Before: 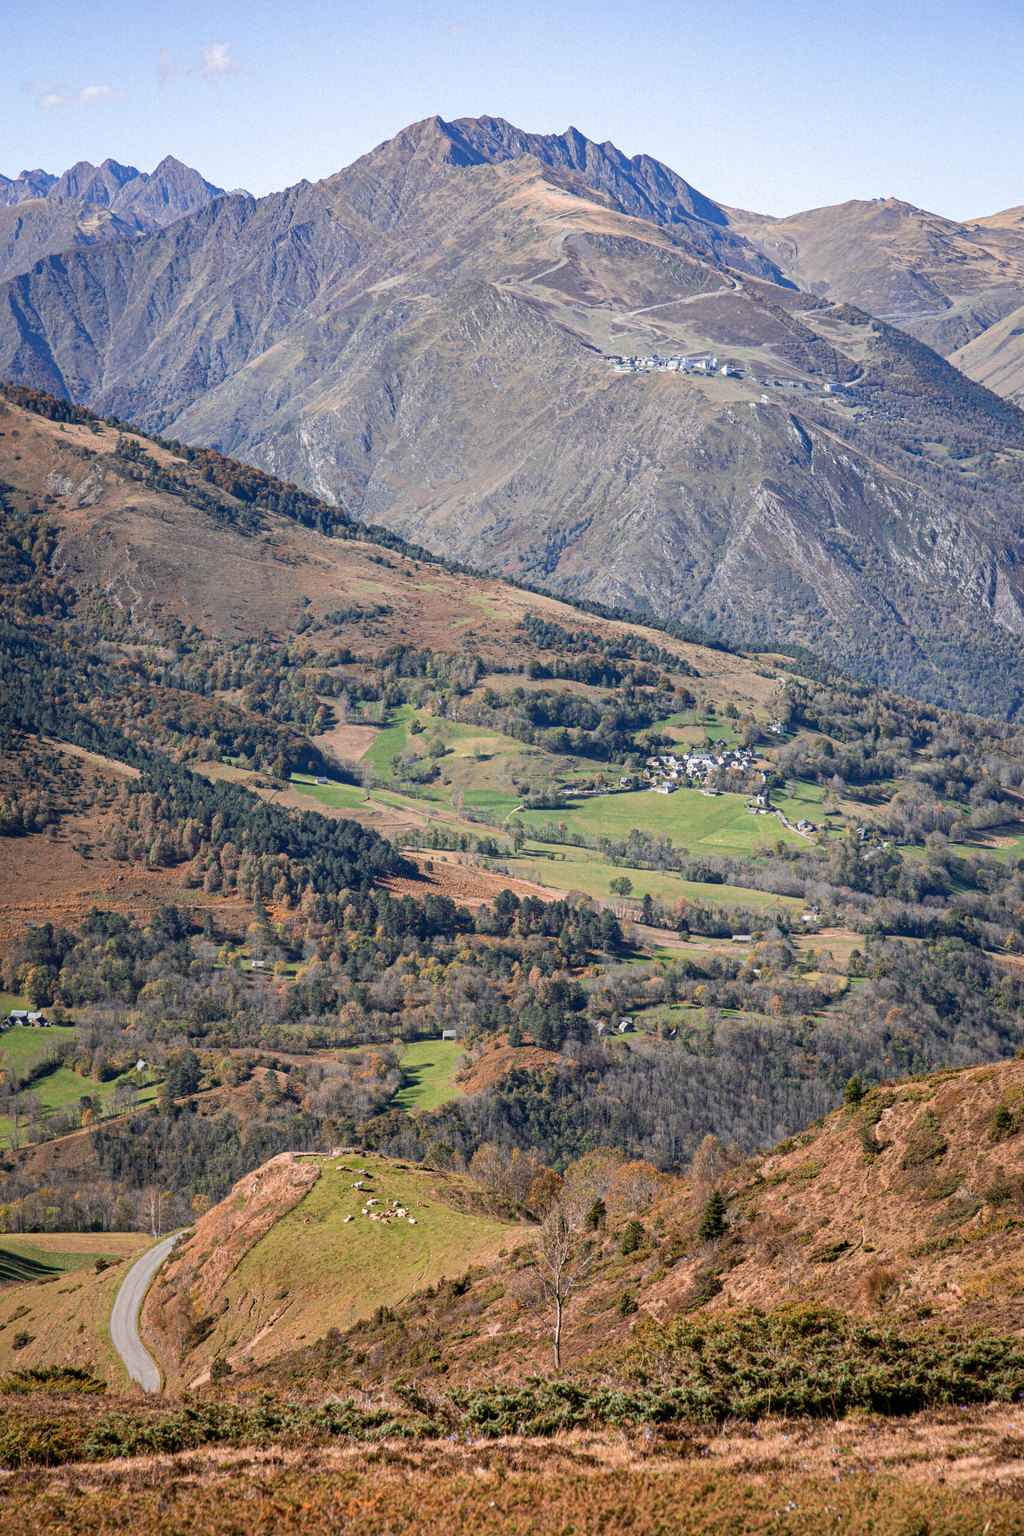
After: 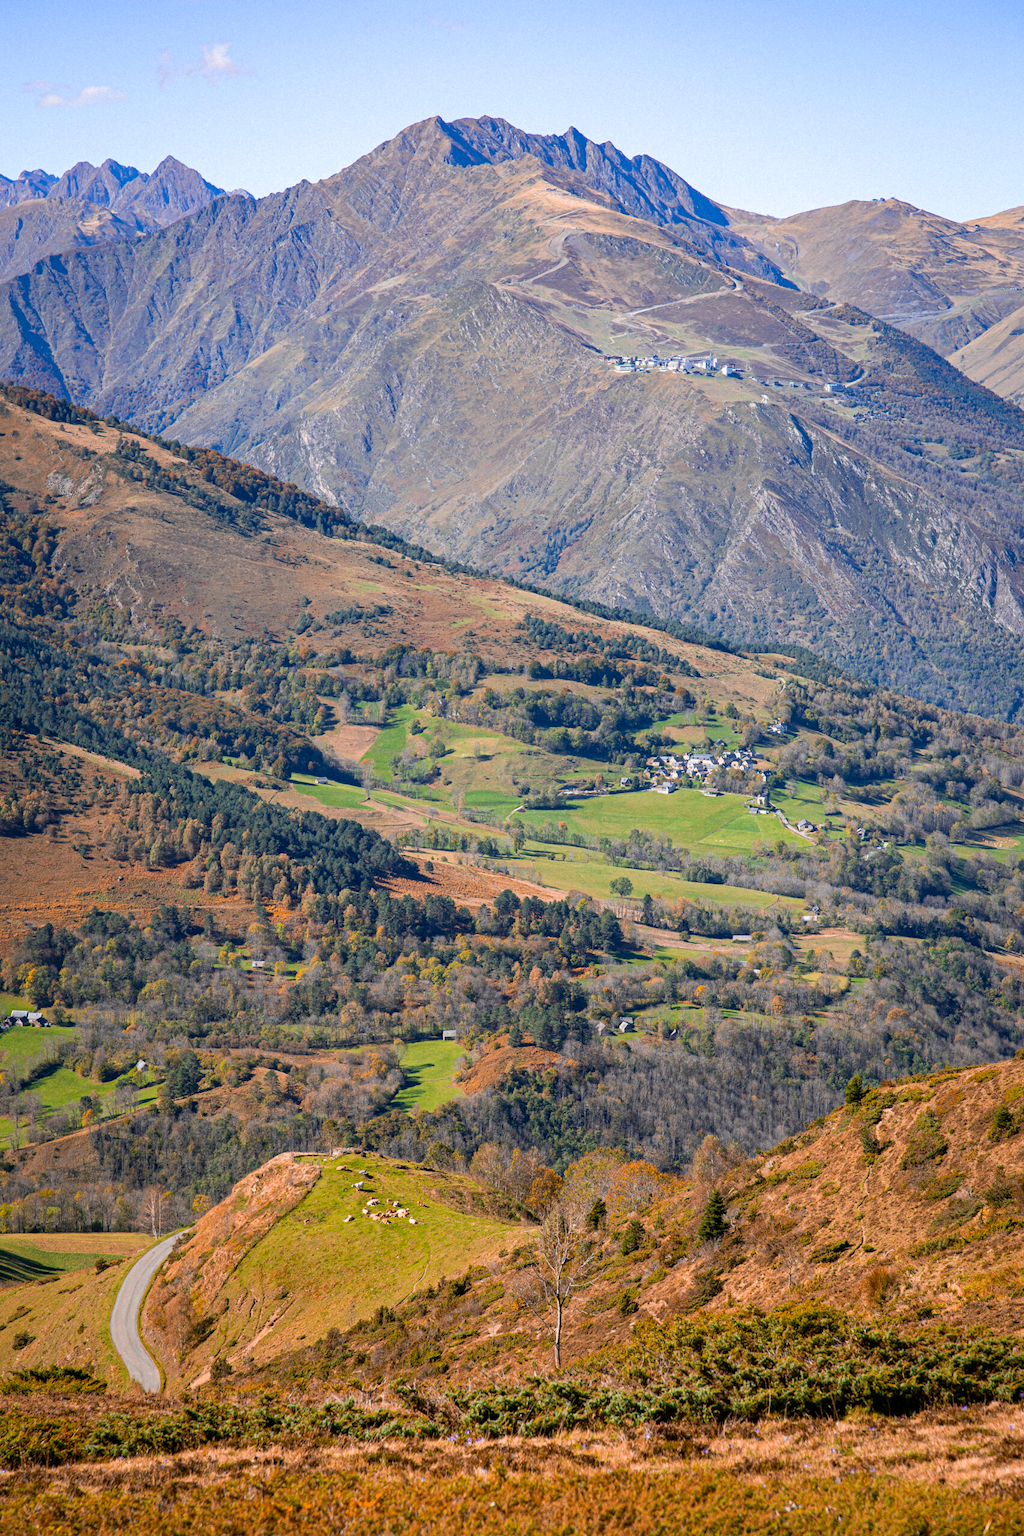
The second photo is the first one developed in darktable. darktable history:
color balance rgb: shadows lift › chroma 0.681%, shadows lift › hue 113.07°, highlights gain › chroma 0.1%, highlights gain › hue 332.06°, linear chroma grading › global chroma 0.252%, perceptual saturation grading › global saturation 24.991%, perceptual brilliance grading › global brilliance 2.874%, perceptual brilliance grading › highlights -2.963%, perceptual brilliance grading › shadows 3.469%, global vibrance 20%
